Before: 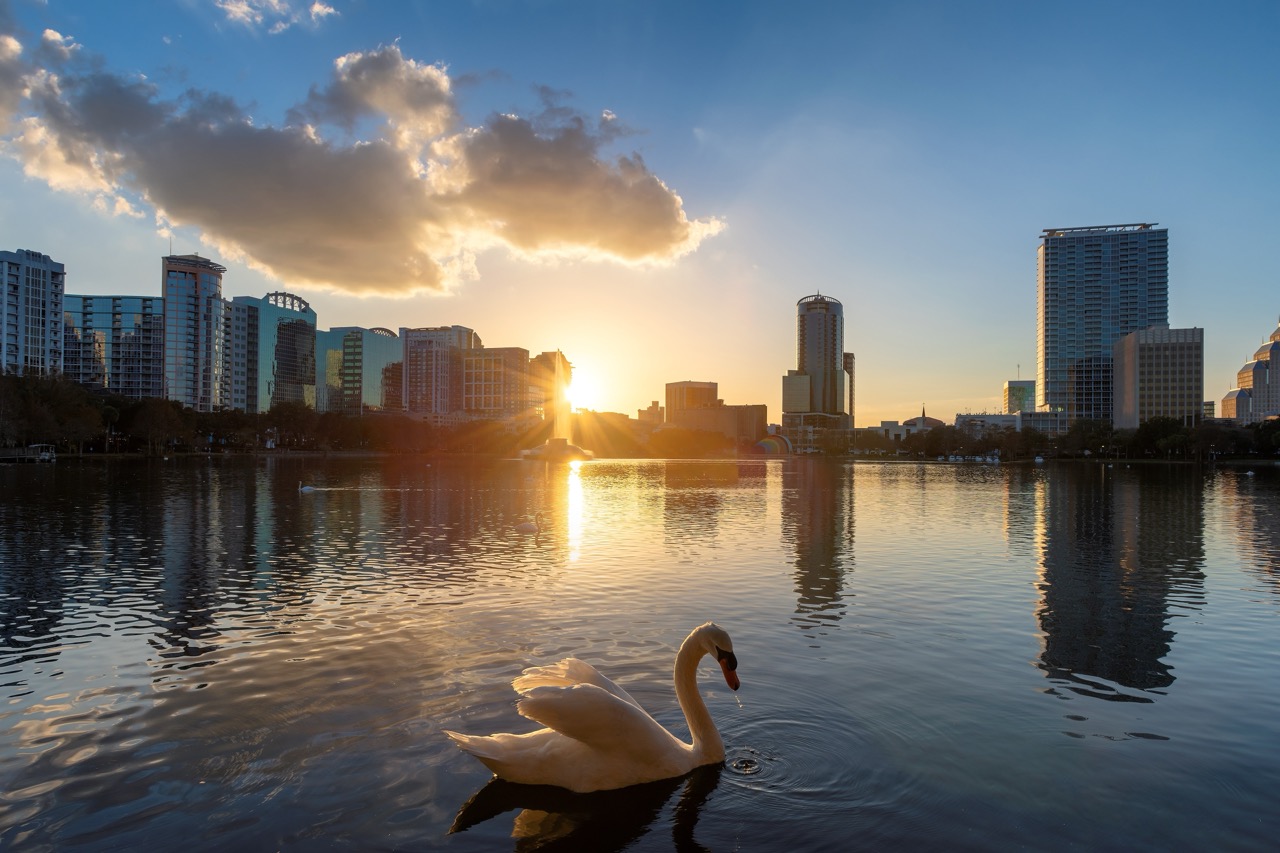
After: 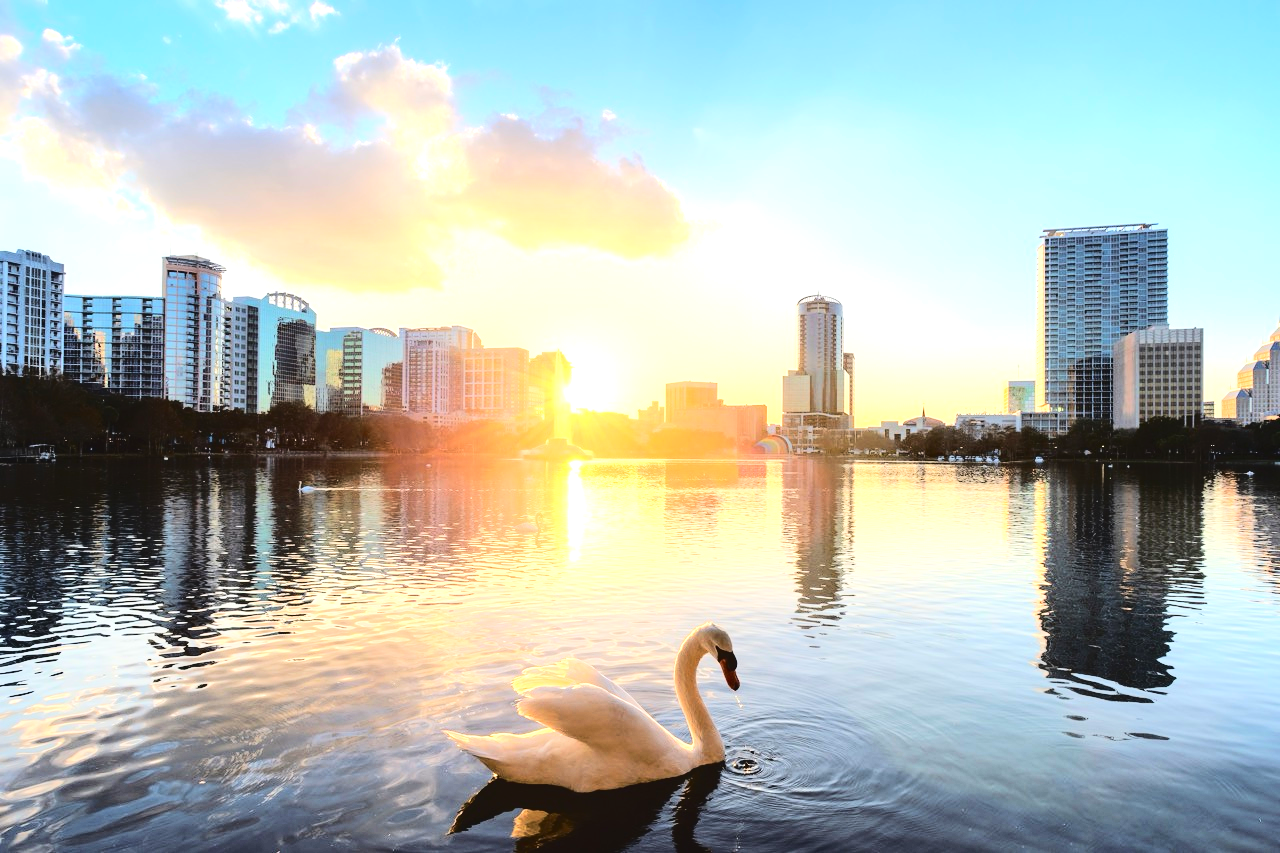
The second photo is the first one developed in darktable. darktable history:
exposure: black level correction 0, exposure 1.474 EV, compensate highlight preservation false
tone curve: curves: ch0 [(0, 0) (0.003, 0.049) (0.011, 0.052) (0.025, 0.057) (0.044, 0.069) (0.069, 0.076) (0.1, 0.09) (0.136, 0.111) (0.177, 0.15) (0.224, 0.197) (0.277, 0.267) (0.335, 0.366) (0.399, 0.477) (0.468, 0.561) (0.543, 0.651) (0.623, 0.733) (0.709, 0.804) (0.801, 0.869) (0.898, 0.924) (1, 1)], color space Lab, independent channels, preserve colors none
base curve: curves: ch0 [(0, 0) (0.032, 0.025) (0.121, 0.166) (0.206, 0.329) (0.605, 0.79) (1, 1)]
